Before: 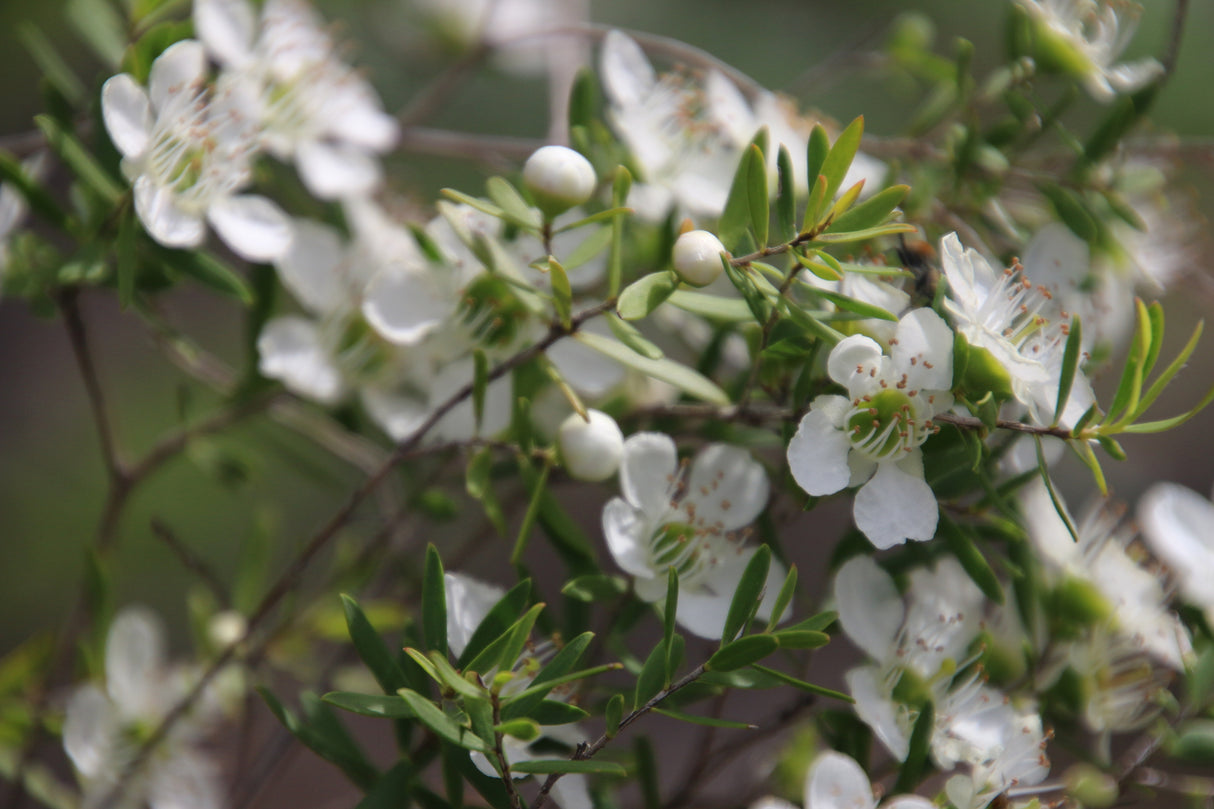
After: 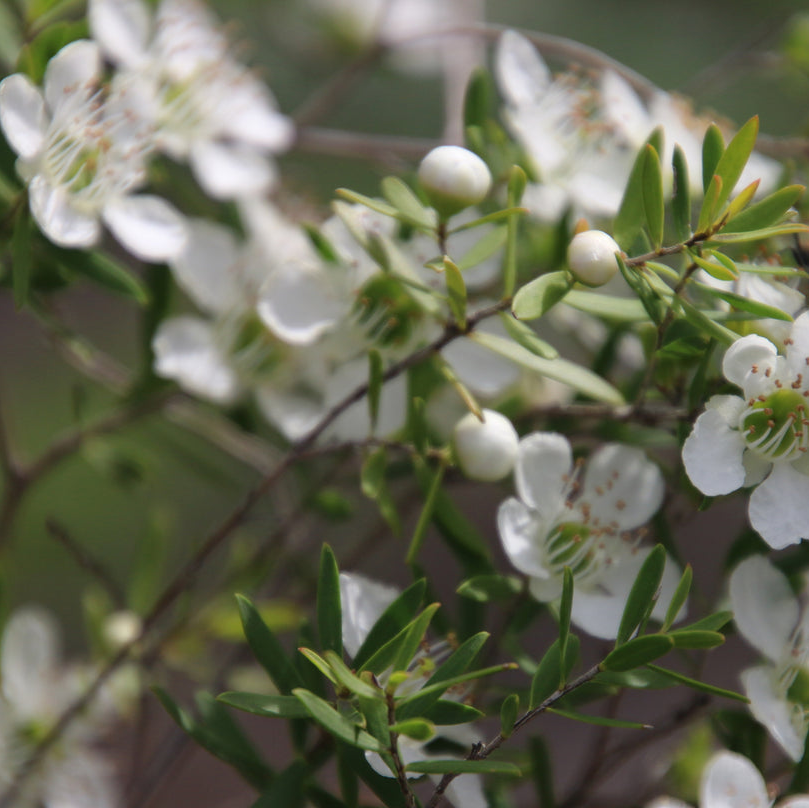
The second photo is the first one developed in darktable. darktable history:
crop and rotate: left 8.776%, right 24.539%
